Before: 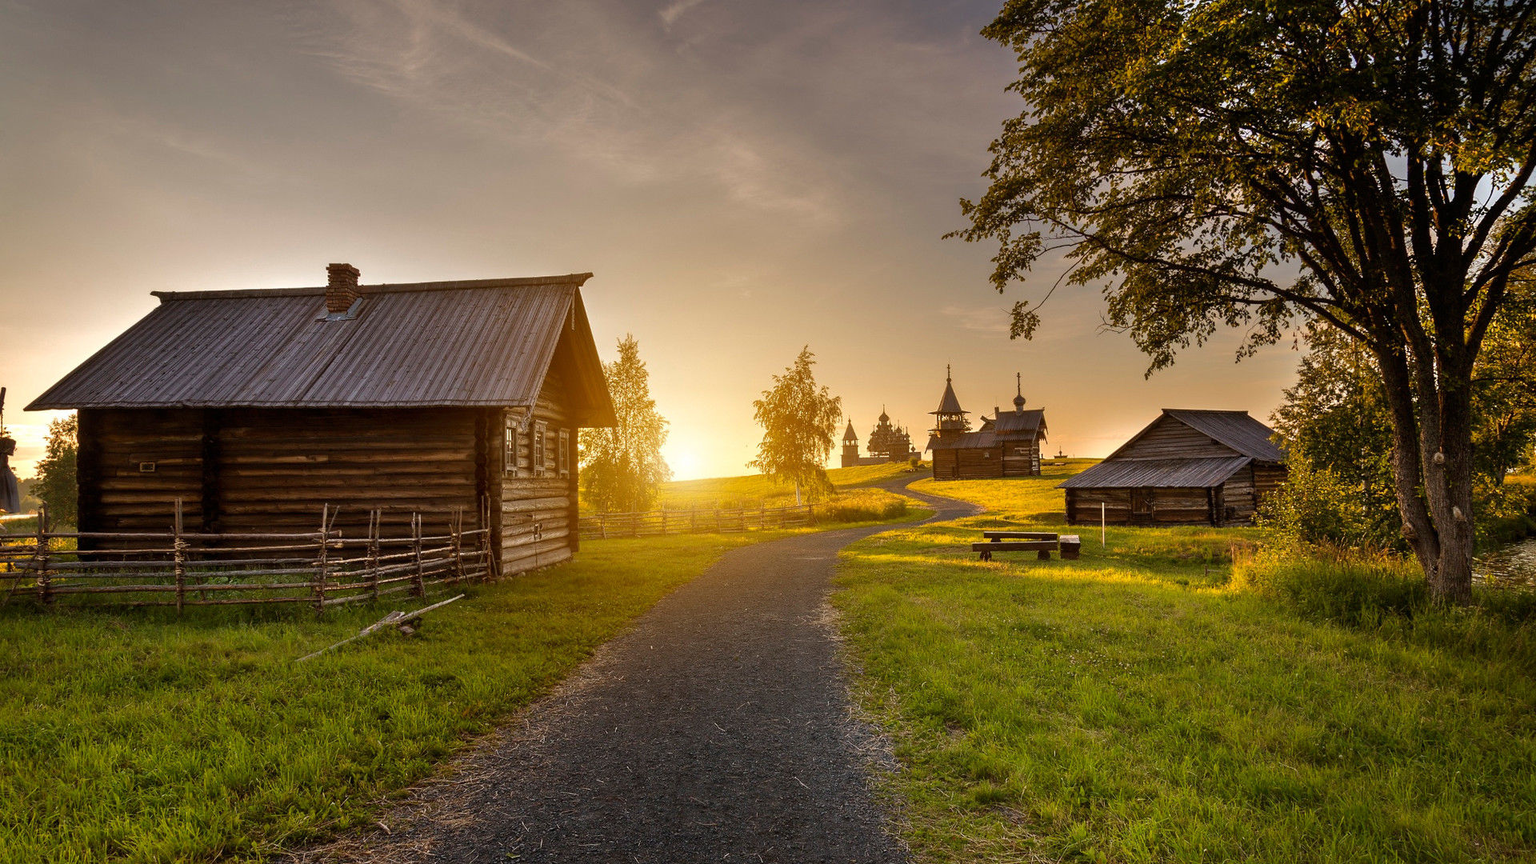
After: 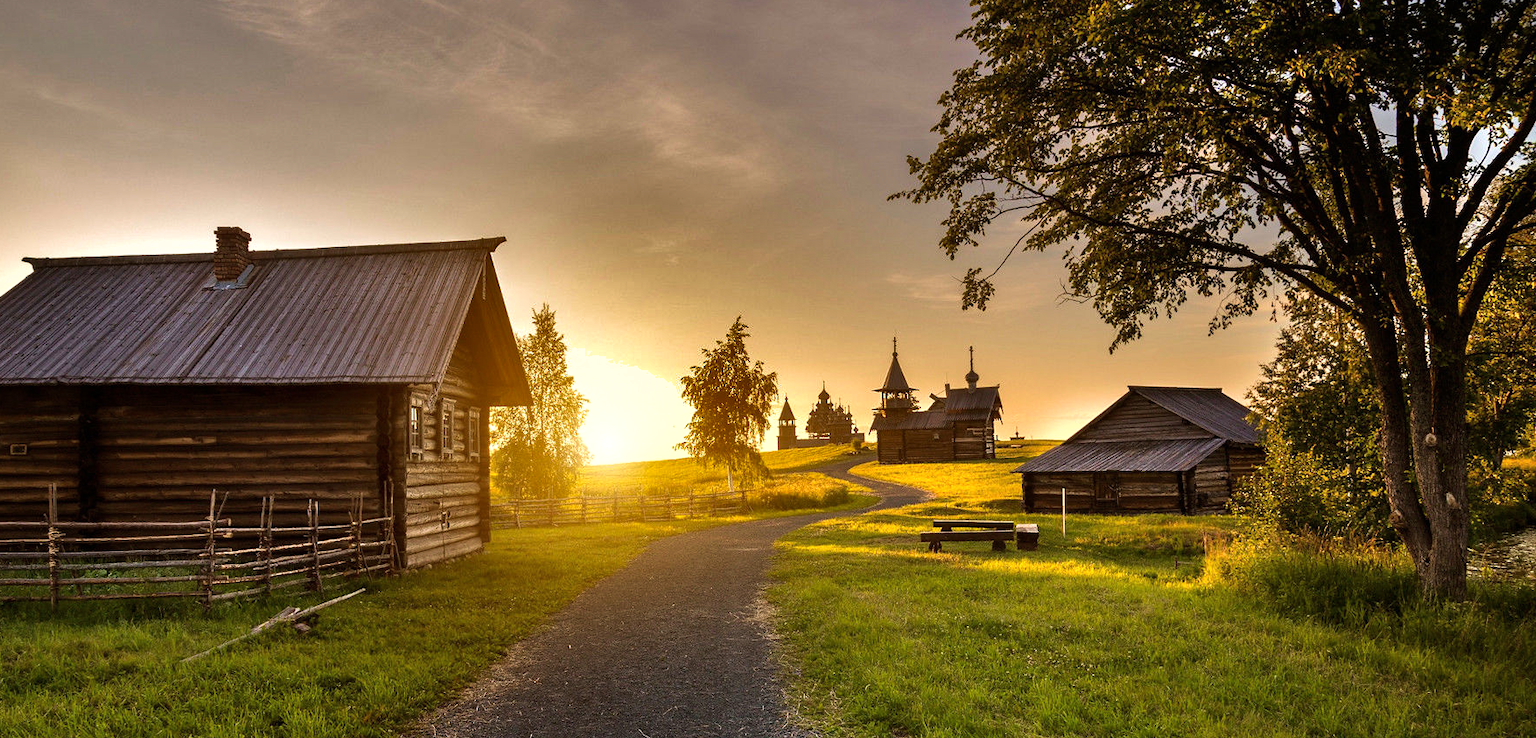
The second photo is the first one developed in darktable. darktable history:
crop: left 8.504%, top 6.545%, bottom 15.269%
velvia: on, module defaults
tone equalizer: -8 EV -0.421 EV, -7 EV -0.366 EV, -6 EV -0.363 EV, -5 EV -0.189 EV, -3 EV 0.219 EV, -2 EV 0.349 EV, -1 EV 0.396 EV, +0 EV 0.399 EV, edges refinement/feathering 500, mask exposure compensation -1.57 EV, preserve details no
shadows and highlights: shadows 18.07, highlights -83.83, soften with gaussian
